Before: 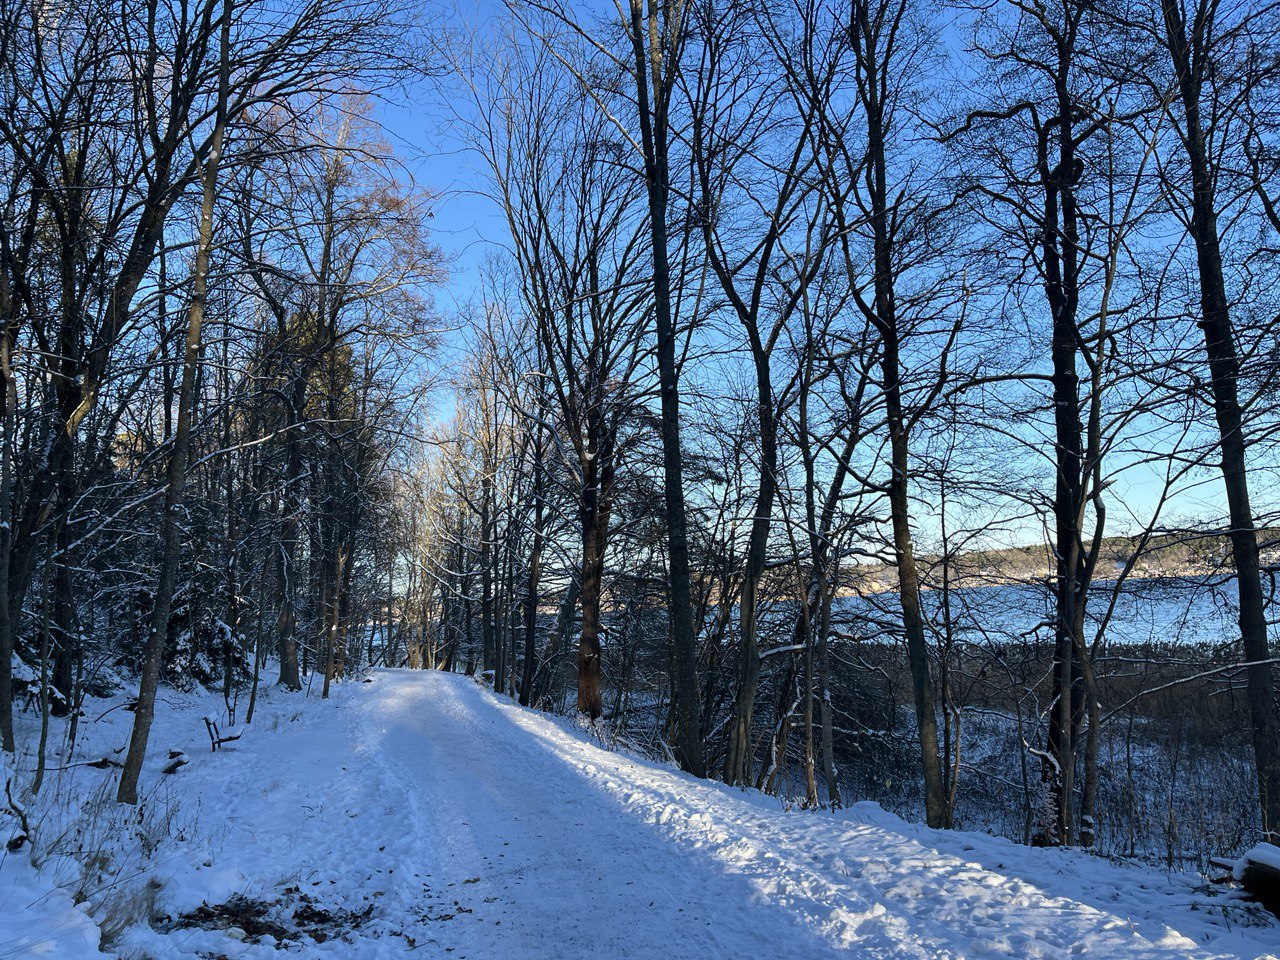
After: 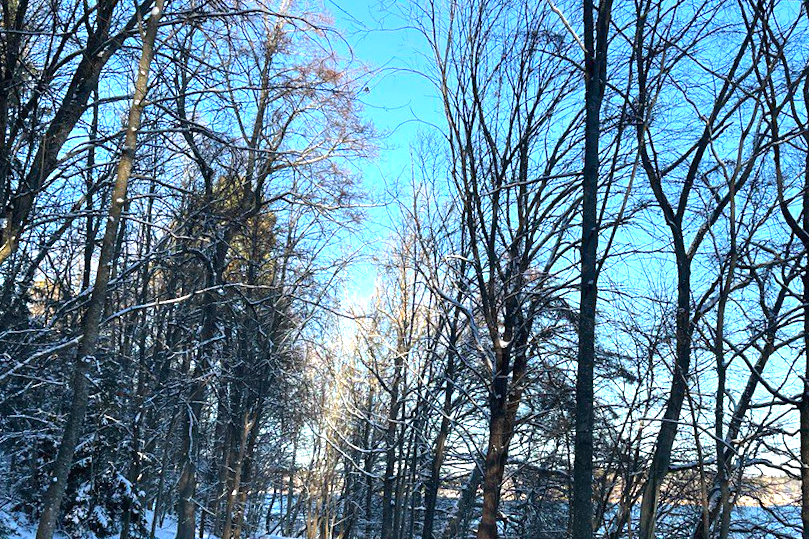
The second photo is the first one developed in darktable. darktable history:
exposure: black level correction 0, exposure 1 EV, compensate exposure bias true, compensate highlight preservation false
crop and rotate: angle -4.99°, left 2.122%, top 6.945%, right 27.566%, bottom 30.519%
